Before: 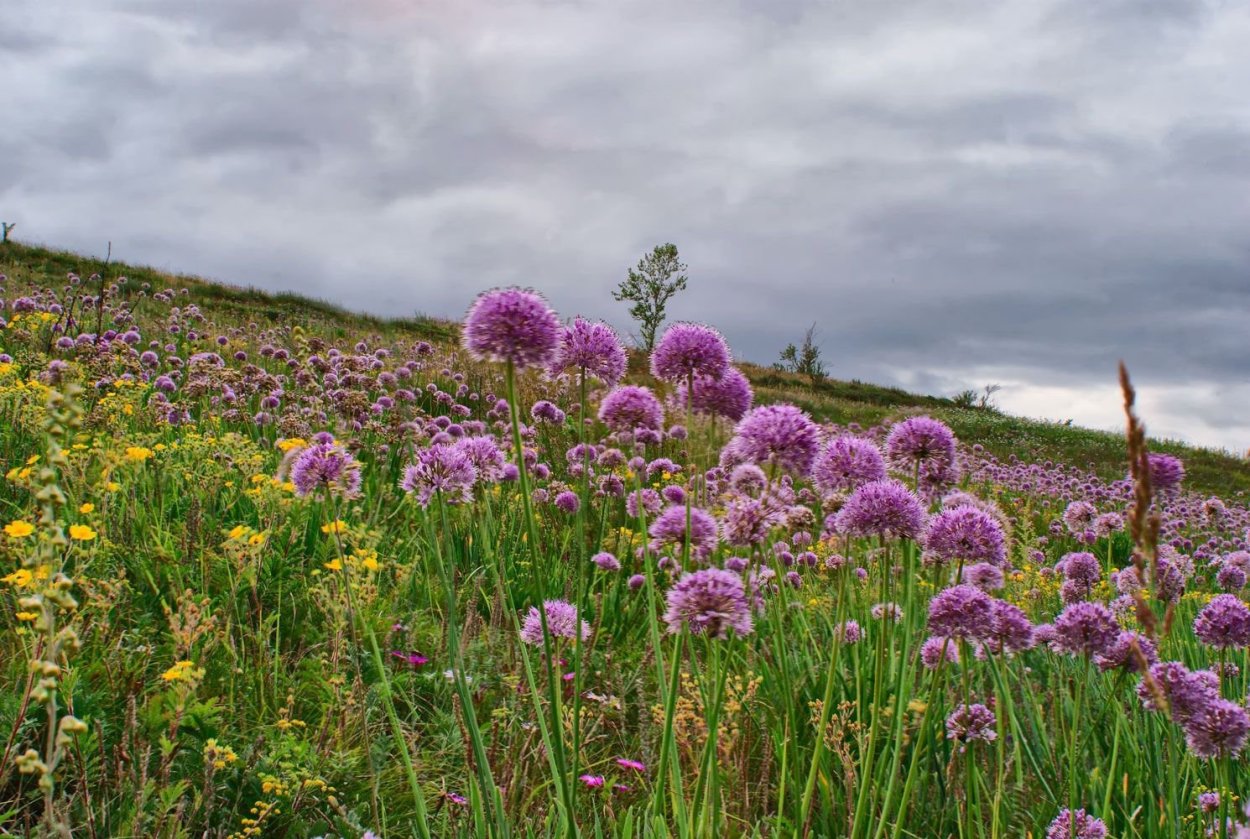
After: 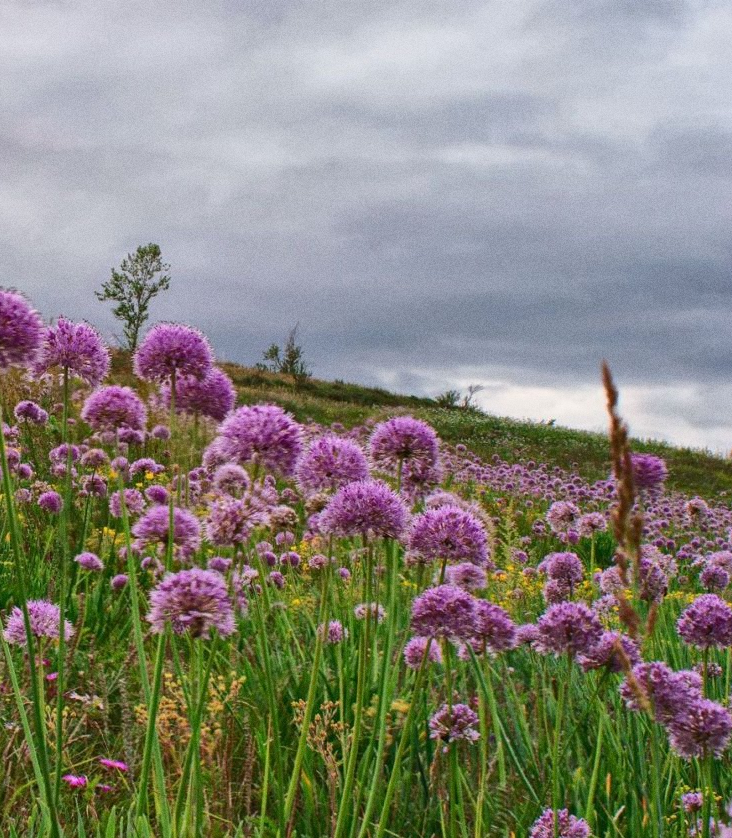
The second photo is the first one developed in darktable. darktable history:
grain: coarseness 0.09 ISO
crop: left 41.402%
